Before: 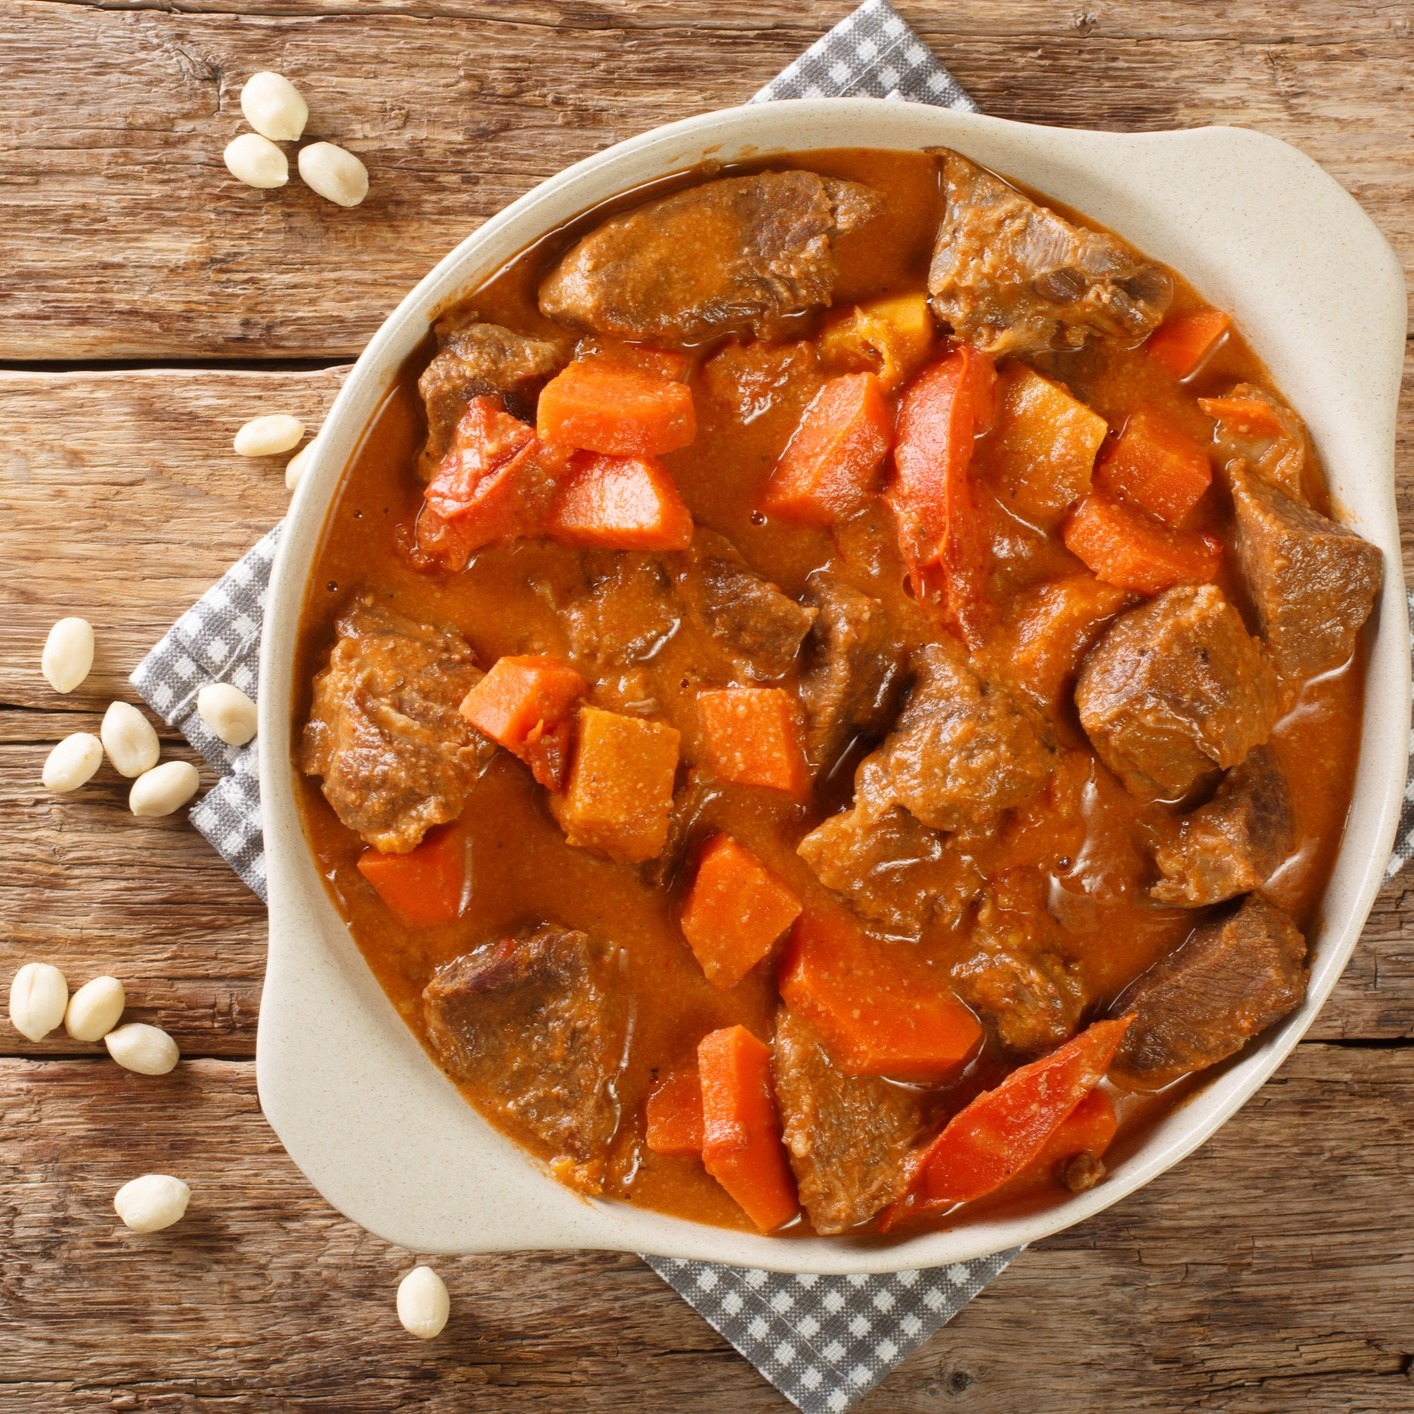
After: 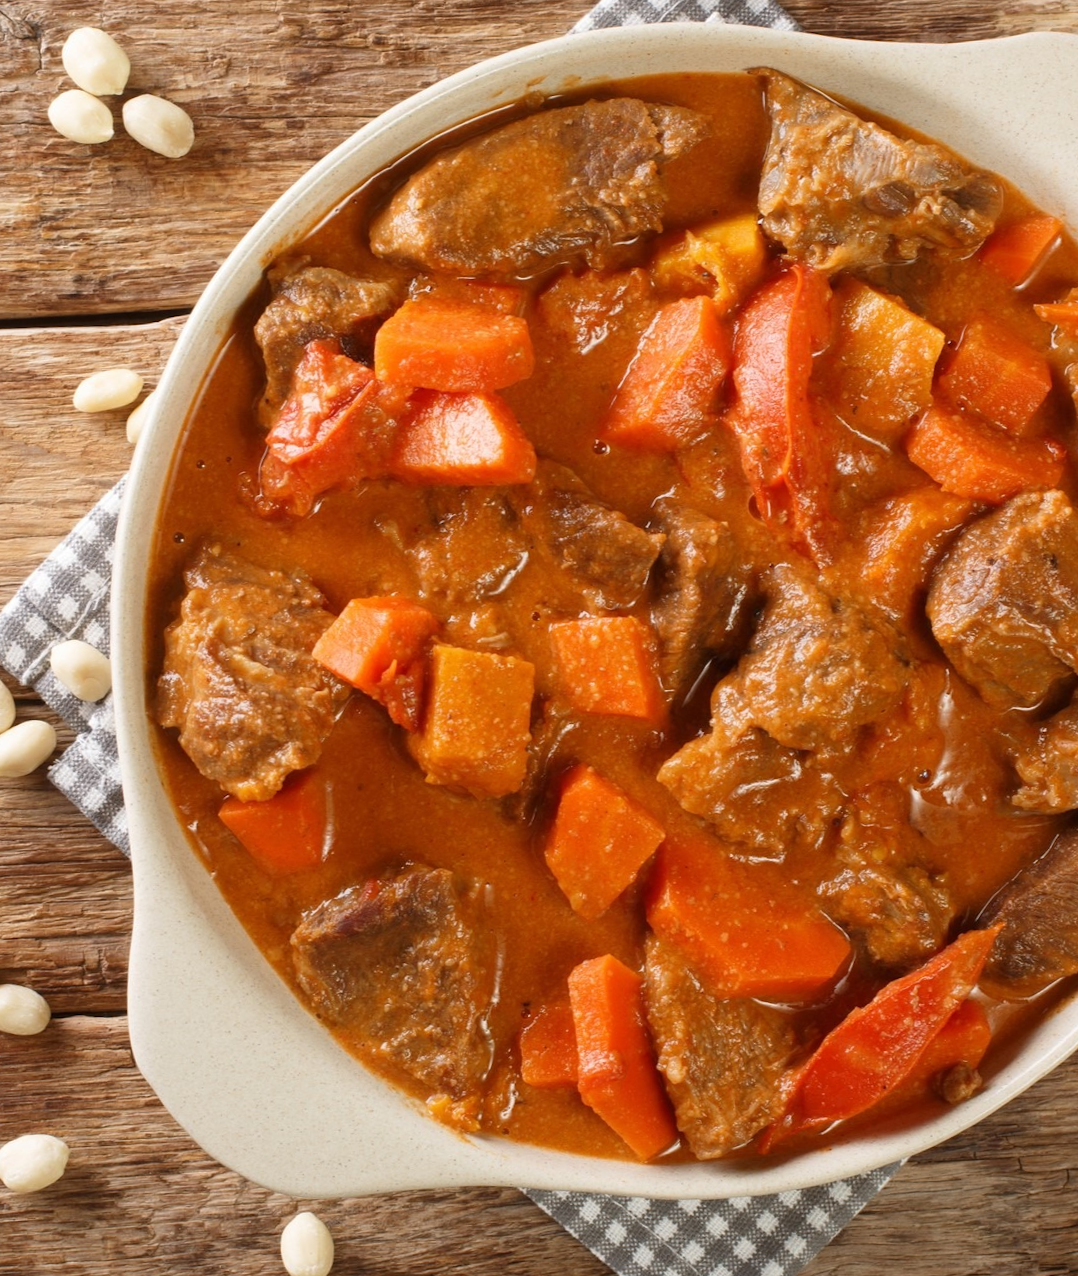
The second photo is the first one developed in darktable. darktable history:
crop: left 9.88%, right 12.664%
rotate and perspective: rotation -3°, crop left 0.031, crop right 0.968, crop top 0.07, crop bottom 0.93
